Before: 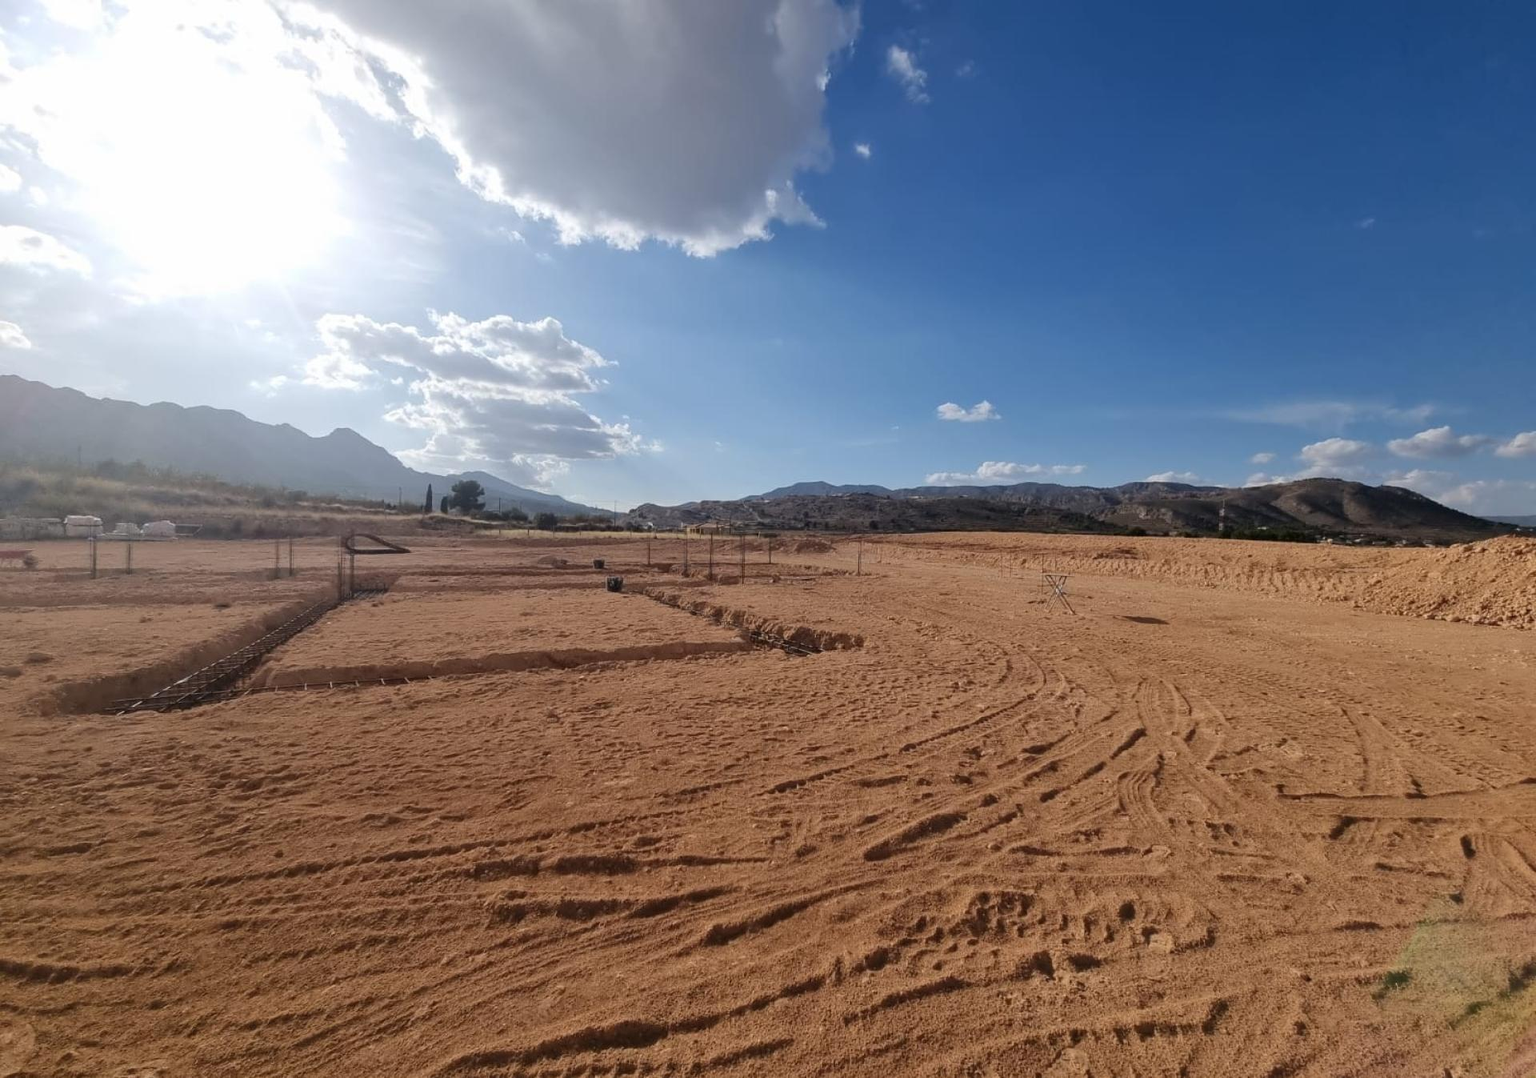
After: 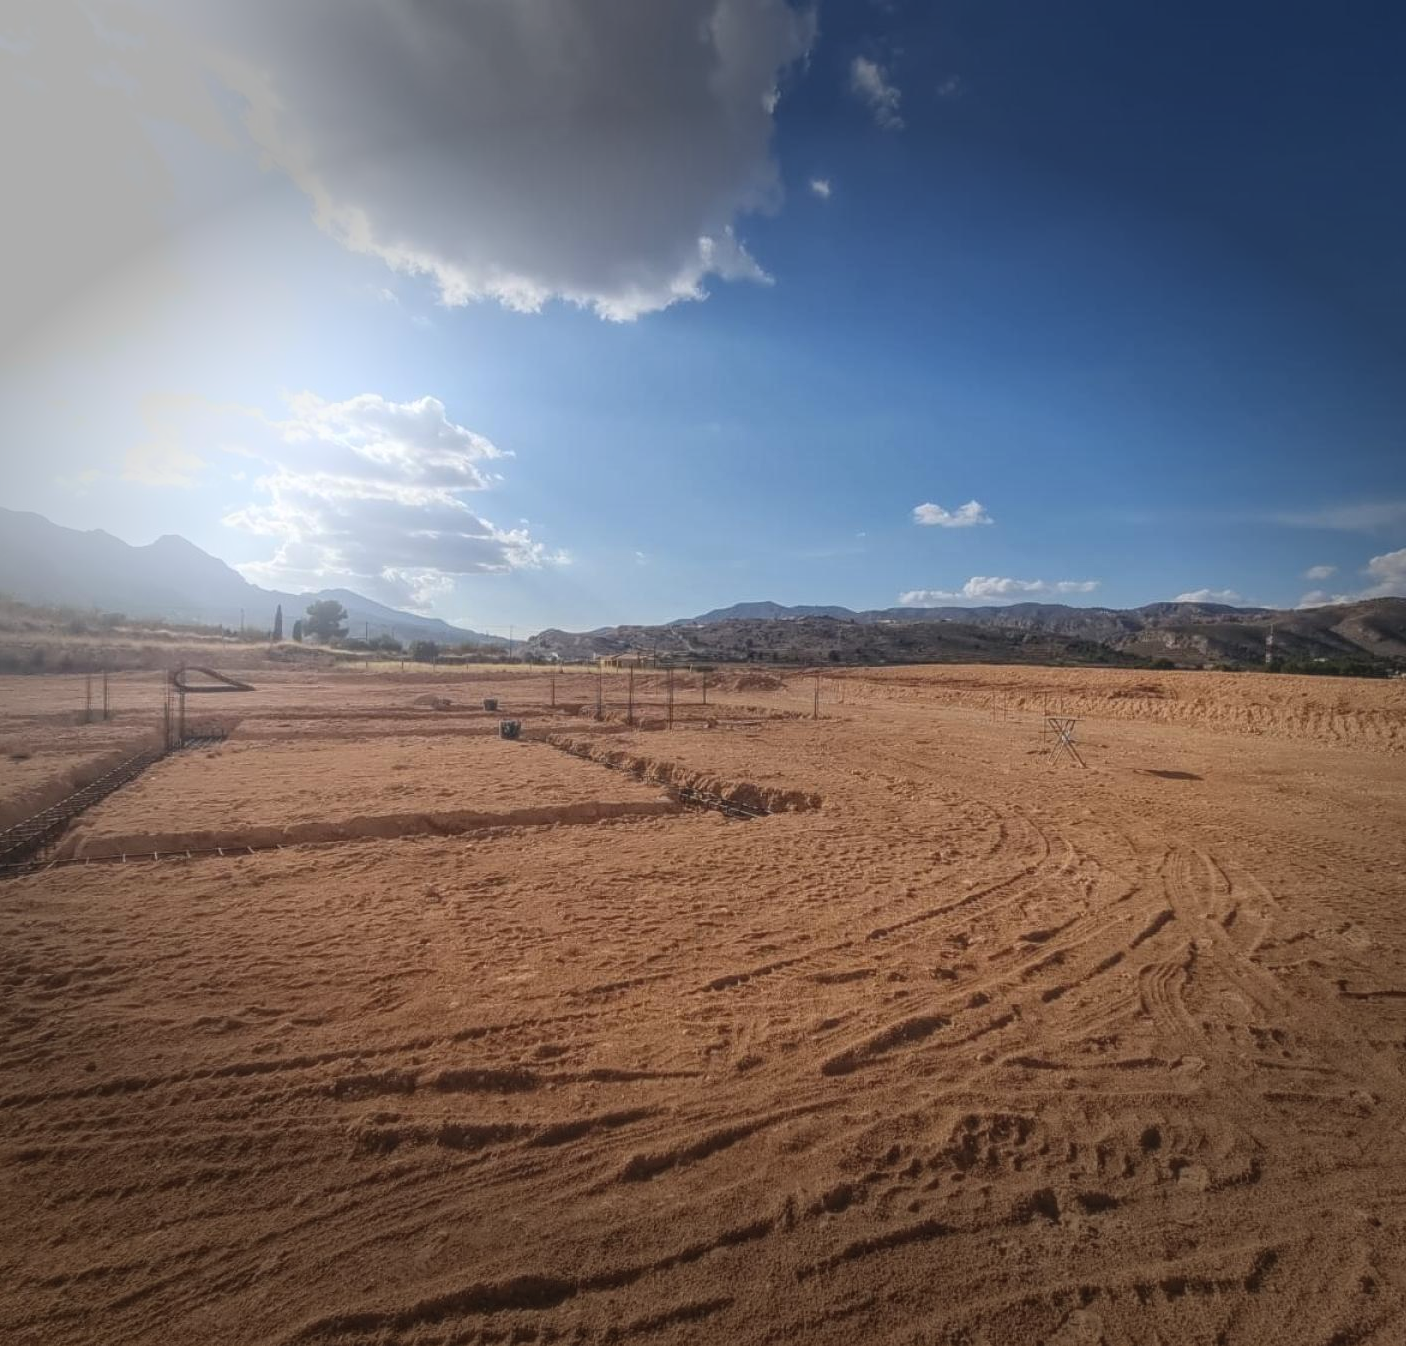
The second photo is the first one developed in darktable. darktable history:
crop: left 13.443%, right 13.31%
vignetting: fall-off start 70.97%, brightness -0.584, saturation -0.118, width/height ratio 1.333
local contrast: highlights 73%, shadows 15%, midtone range 0.197
bloom: on, module defaults
